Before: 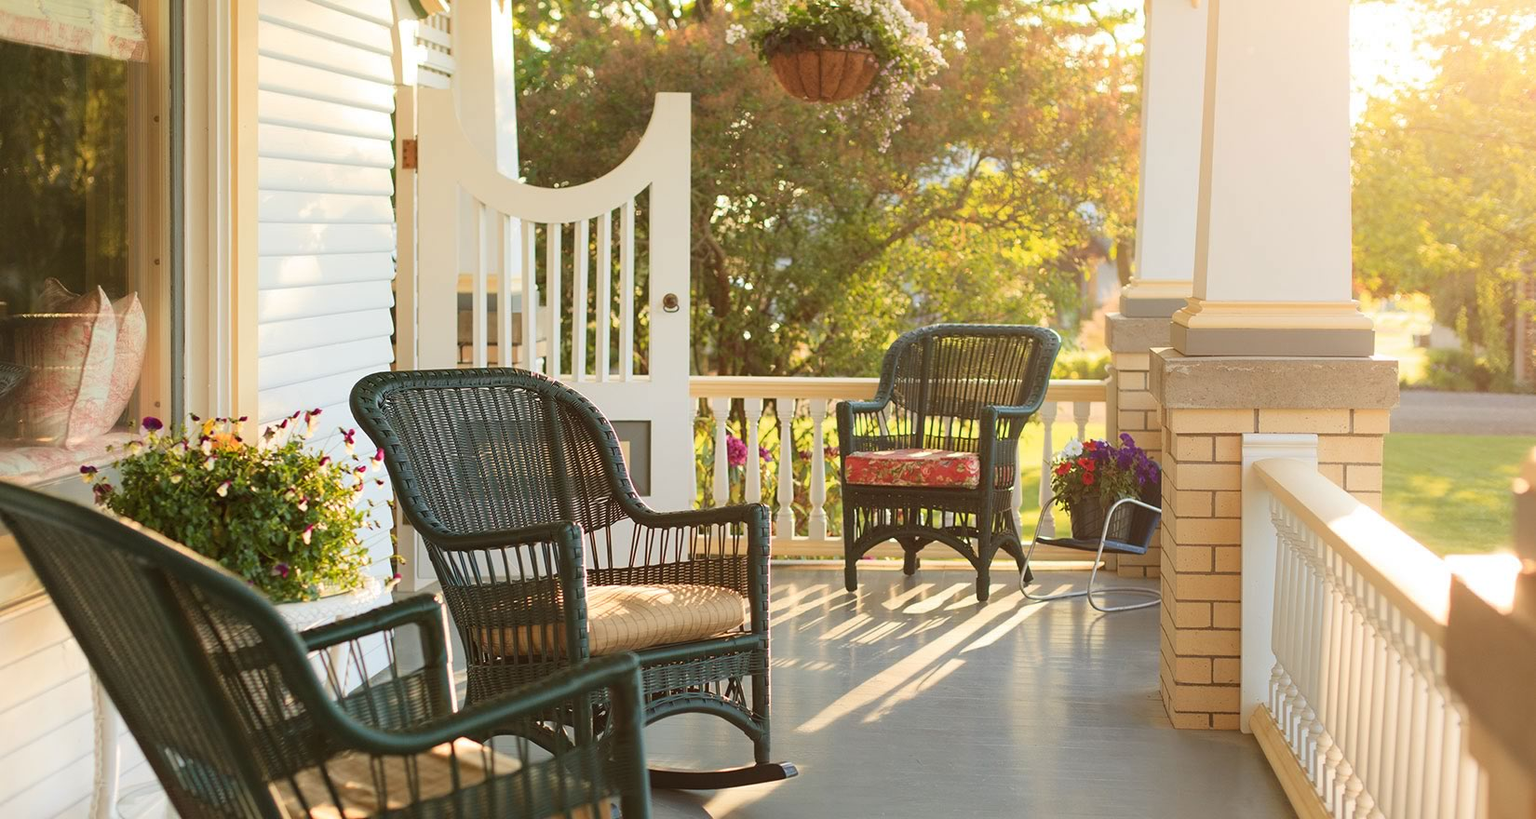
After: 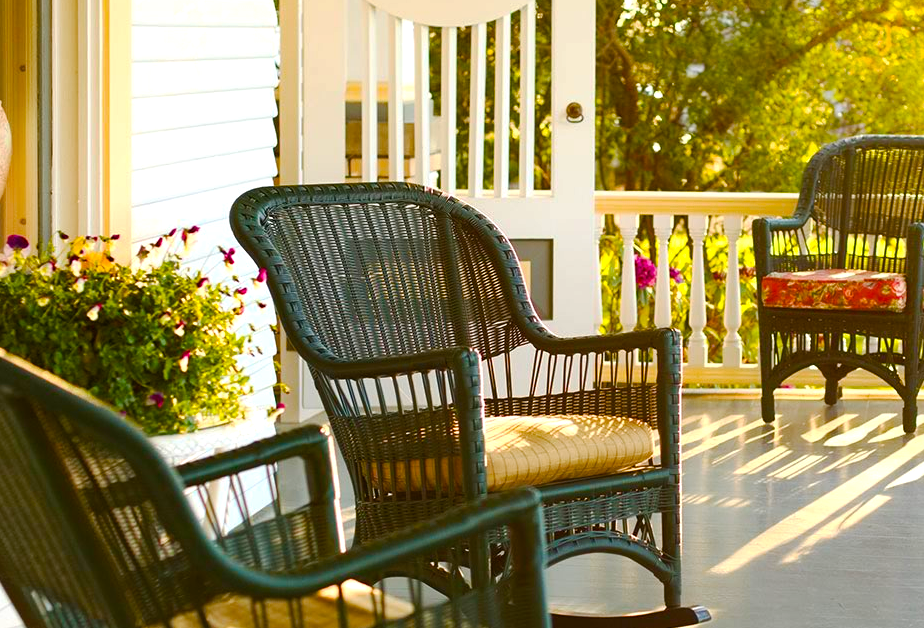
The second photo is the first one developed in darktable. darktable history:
crop: left 8.908%, top 24.219%, right 35.065%, bottom 4.362%
exposure: exposure -0.071 EV, compensate highlight preservation false
color balance rgb: linear chroma grading › shadows 19.324%, linear chroma grading › highlights 2.614%, linear chroma grading › mid-tones 10.478%, perceptual saturation grading › global saturation 35.807%, perceptual saturation grading › shadows 34.698%, perceptual brilliance grading › global brilliance 15.141%, perceptual brilliance grading › shadows -34.957%
base curve: curves: ch0 [(0, 0) (0.262, 0.32) (0.722, 0.705) (1, 1)], preserve colors none
